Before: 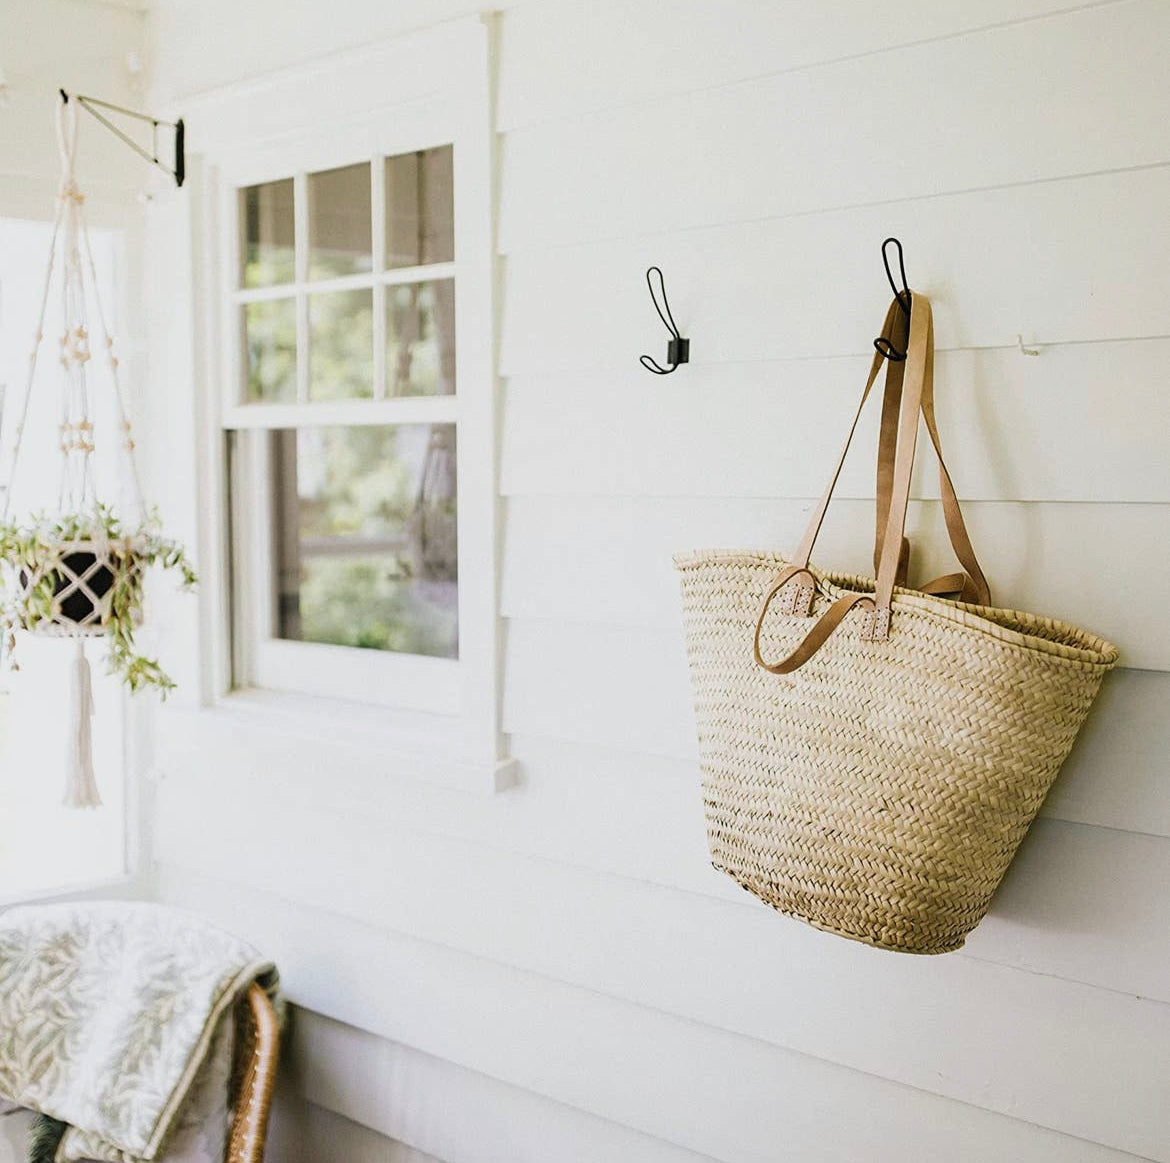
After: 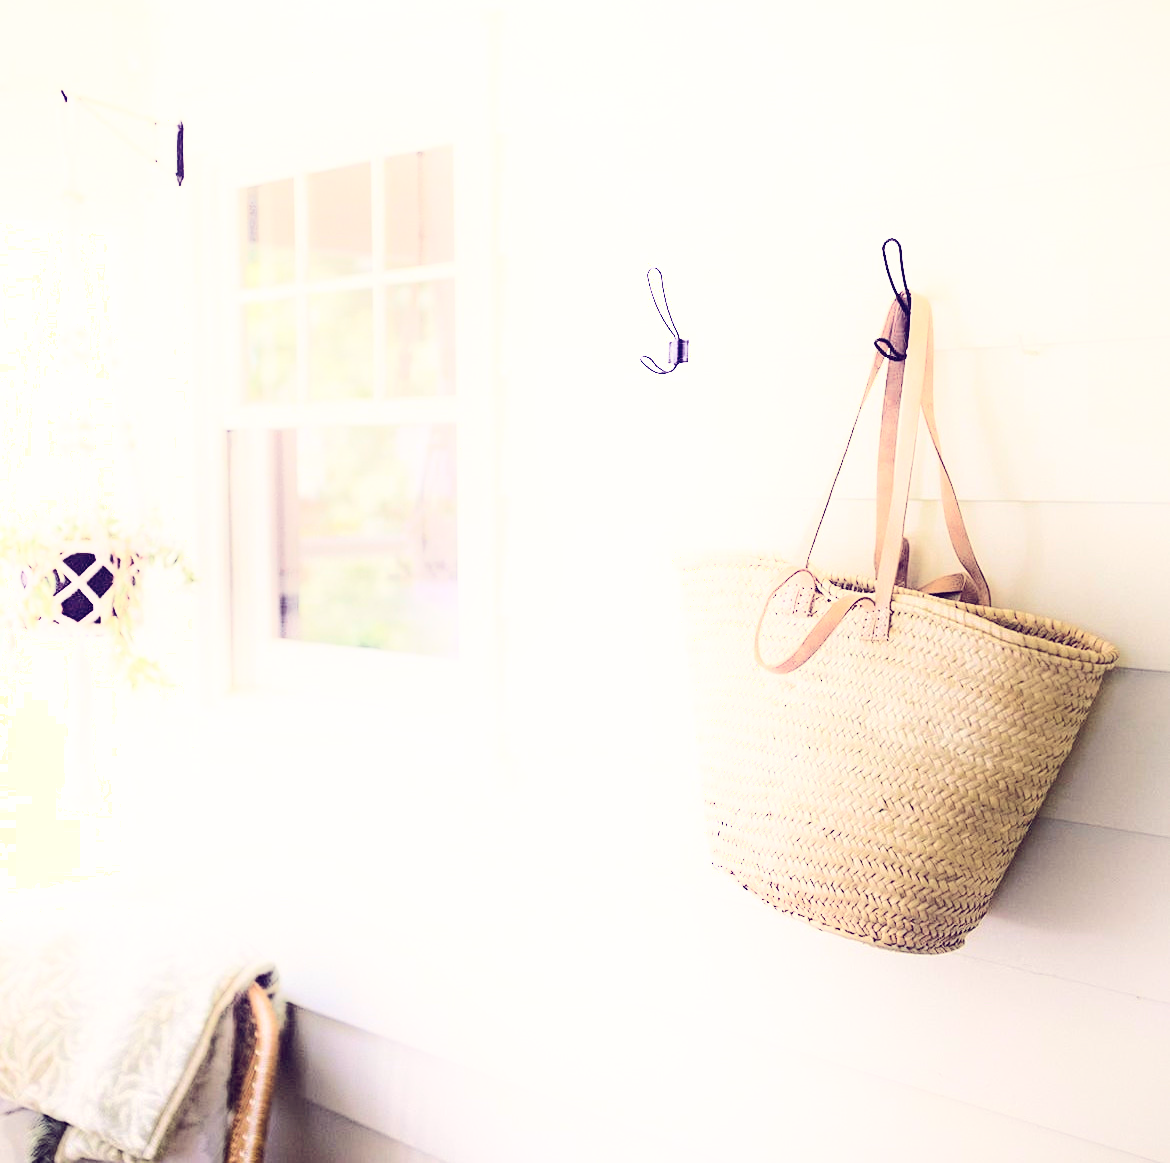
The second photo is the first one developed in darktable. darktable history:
shadows and highlights: shadows -90, highlights 90, soften with gaussian
color balance: lift [1.001, 0.997, 0.99, 1.01], gamma [1.007, 1, 0.975, 1.025], gain [1, 1.065, 1.052, 0.935], contrast 13.25%
